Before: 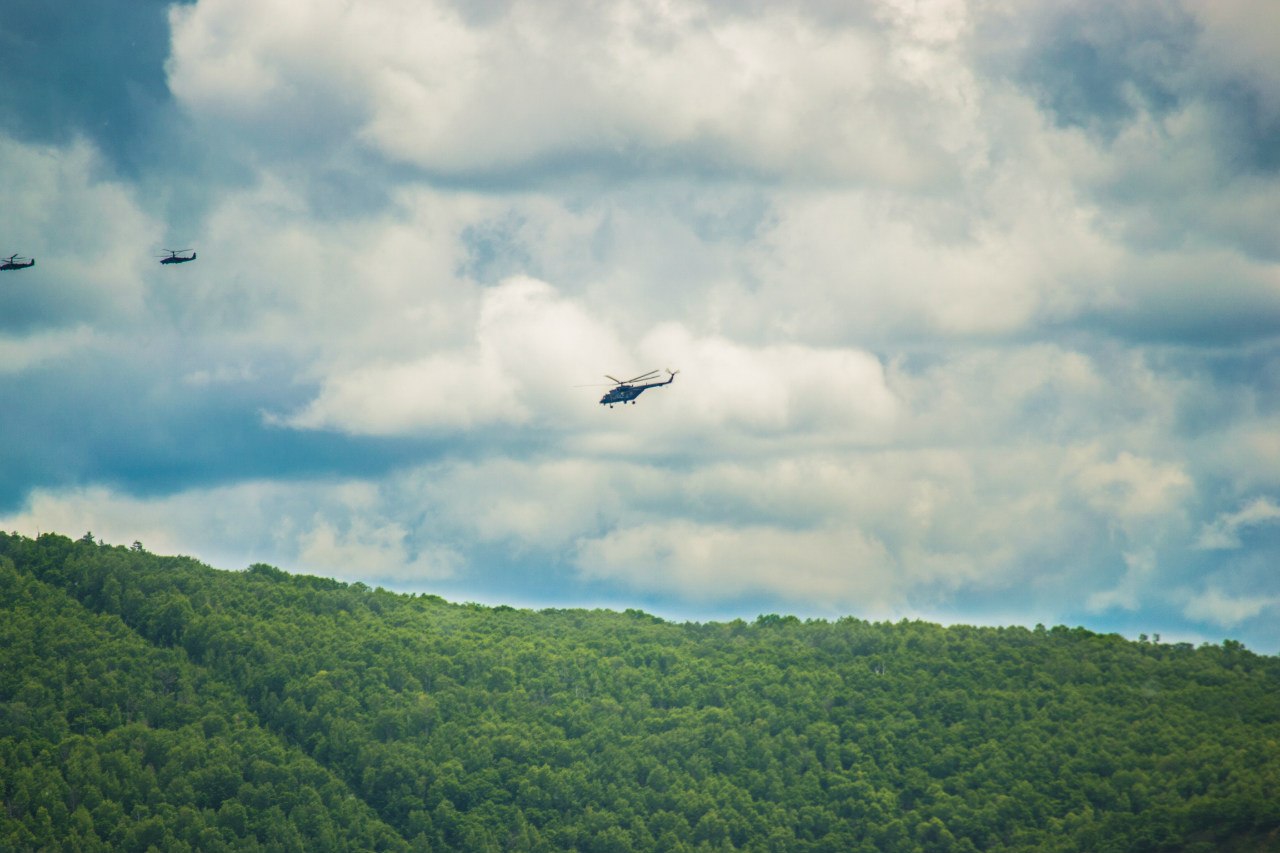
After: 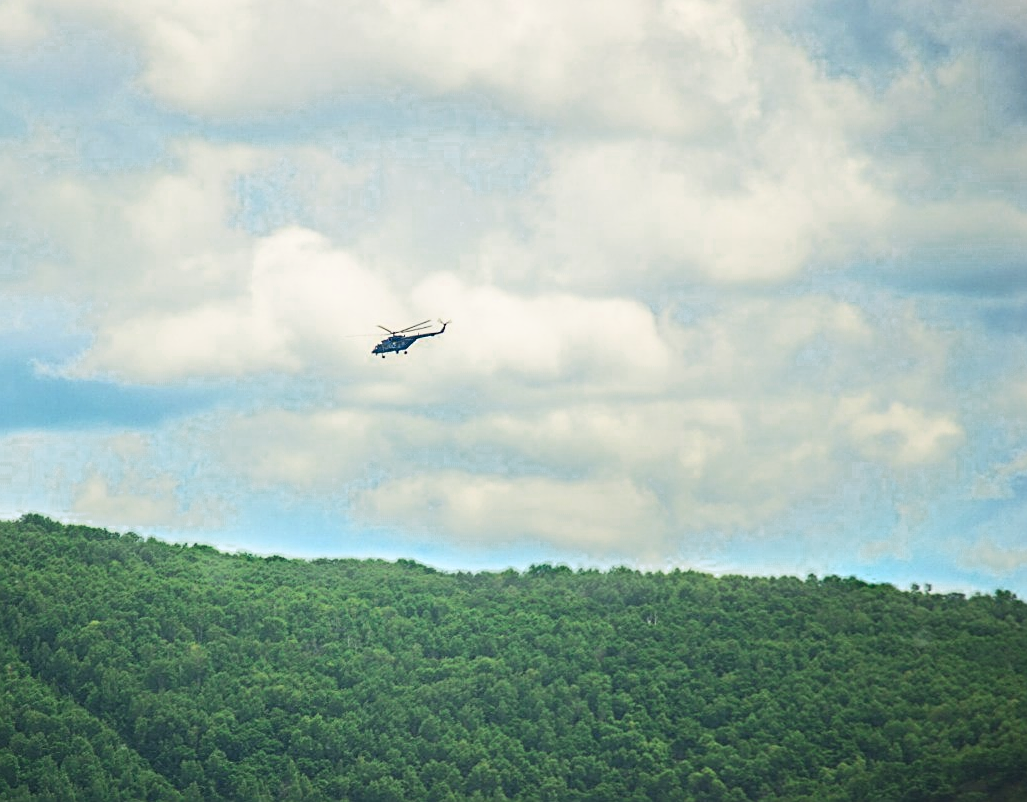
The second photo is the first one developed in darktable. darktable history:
contrast brightness saturation: contrast 0.198, brightness 0.143, saturation 0.142
crop and rotate: left 17.874%, top 5.948%, right 1.829%
color zones: curves: ch0 [(0, 0.5) (0.125, 0.4) (0.25, 0.5) (0.375, 0.4) (0.5, 0.4) (0.625, 0.6) (0.75, 0.6) (0.875, 0.5)]; ch1 [(0, 0.4) (0.125, 0.5) (0.25, 0.4) (0.375, 0.4) (0.5, 0.4) (0.625, 0.4) (0.75, 0.5) (0.875, 0.4)]; ch2 [(0, 0.6) (0.125, 0.5) (0.25, 0.5) (0.375, 0.6) (0.5, 0.6) (0.625, 0.5) (0.75, 0.5) (0.875, 0.5)]
exposure: black level correction 0, compensate highlight preservation false
sharpen: on, module defaults
